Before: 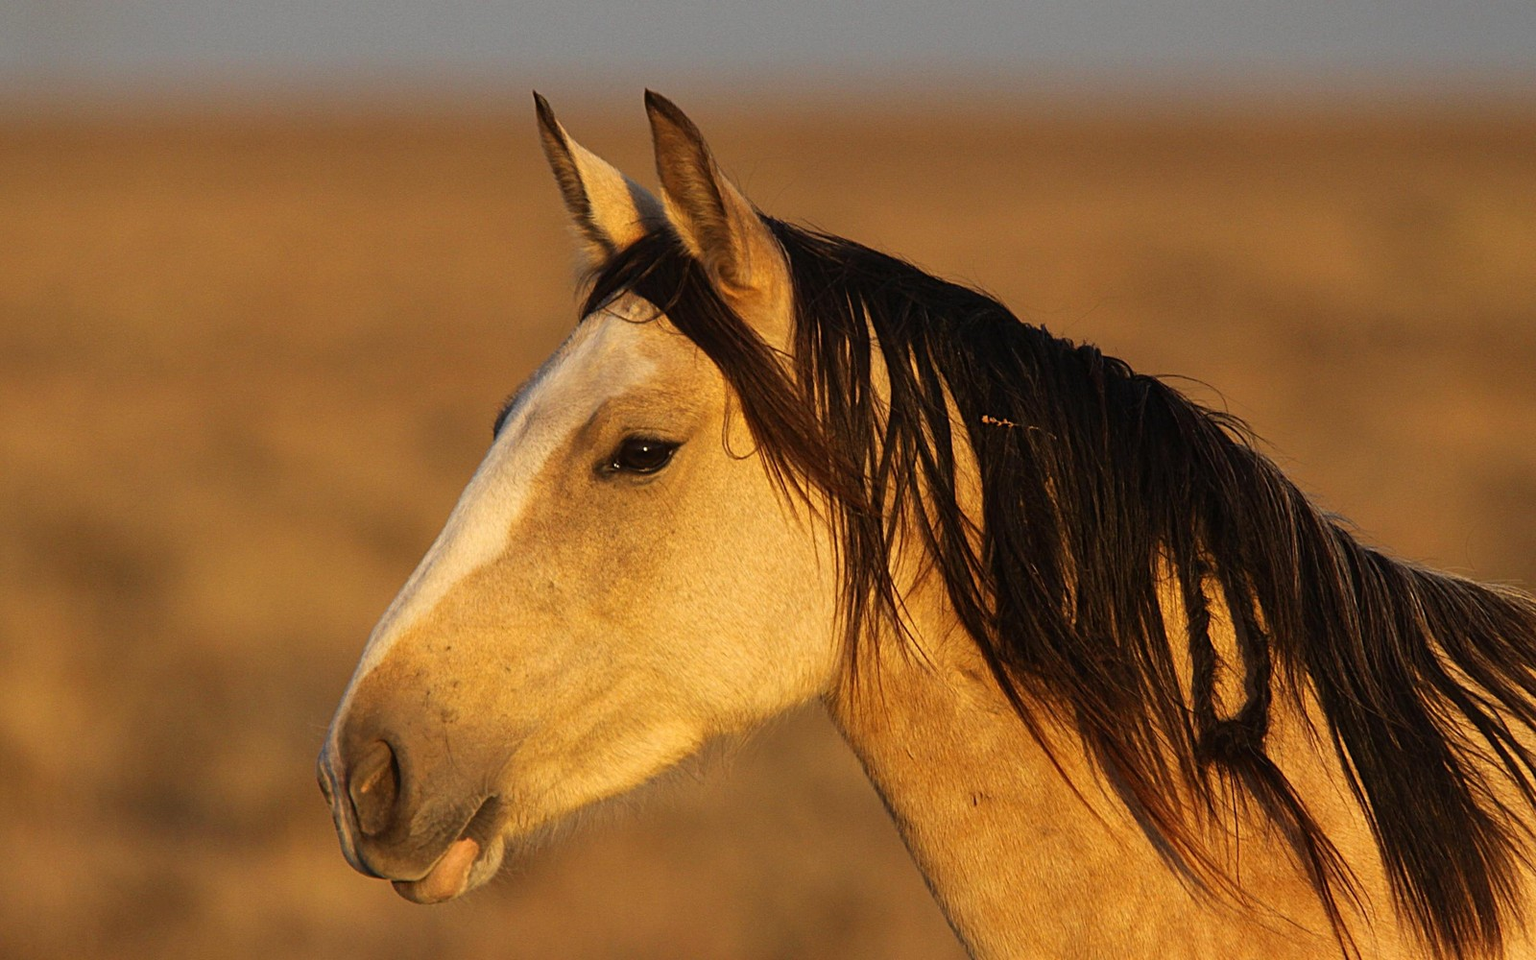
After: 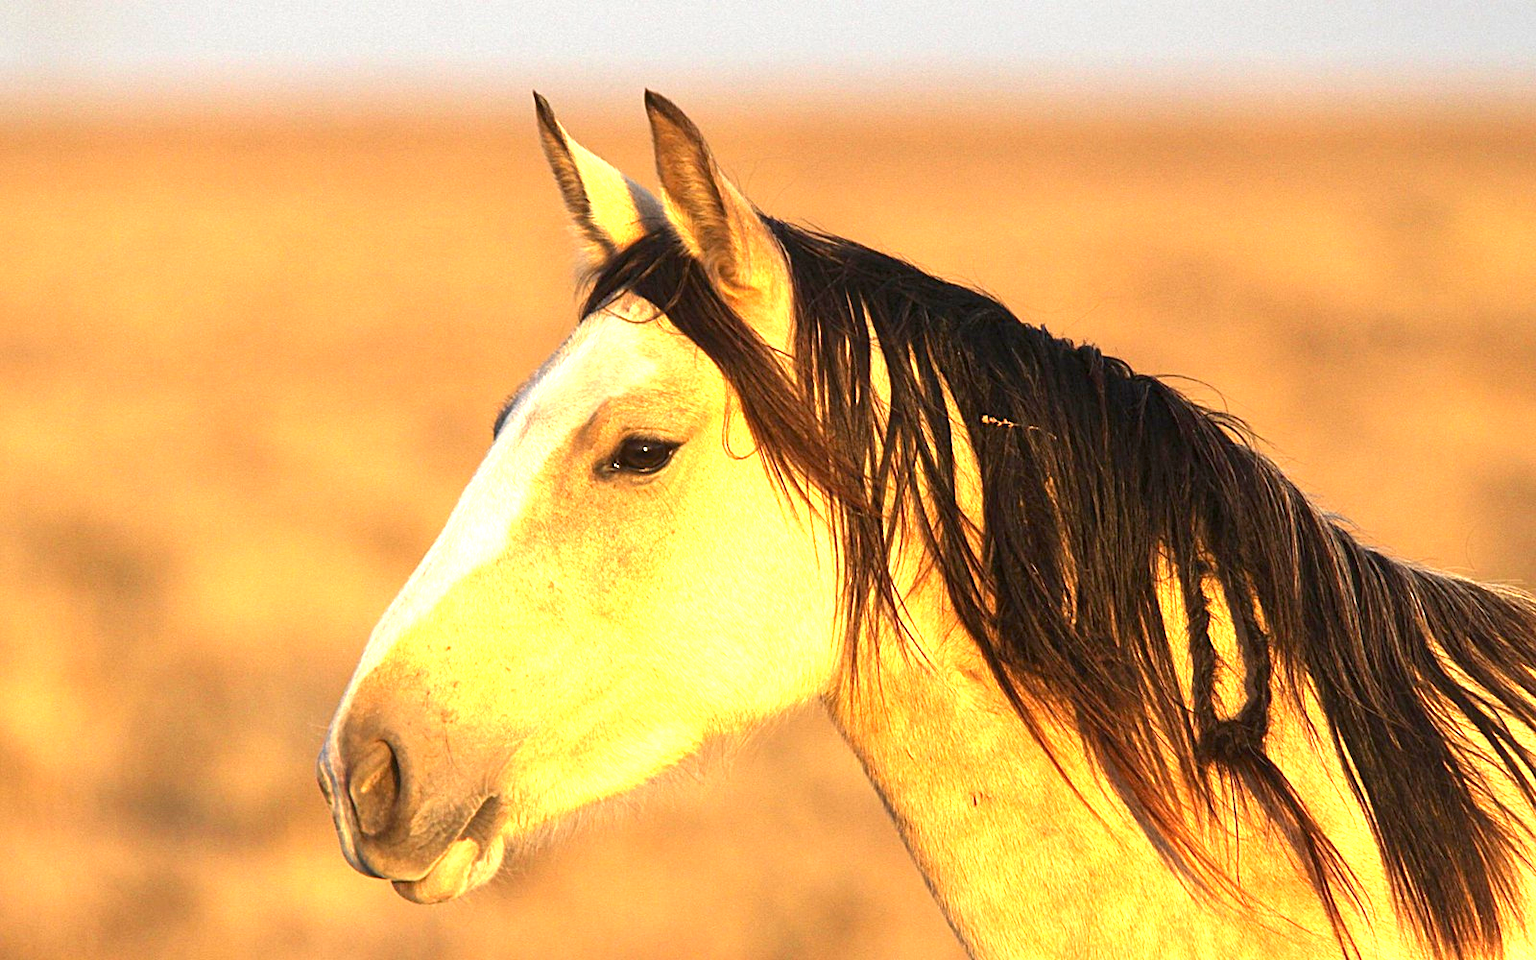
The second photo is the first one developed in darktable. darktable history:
exposure: black level correction 0.001, exposure 1.826 EV, compensate highlight preservation false
